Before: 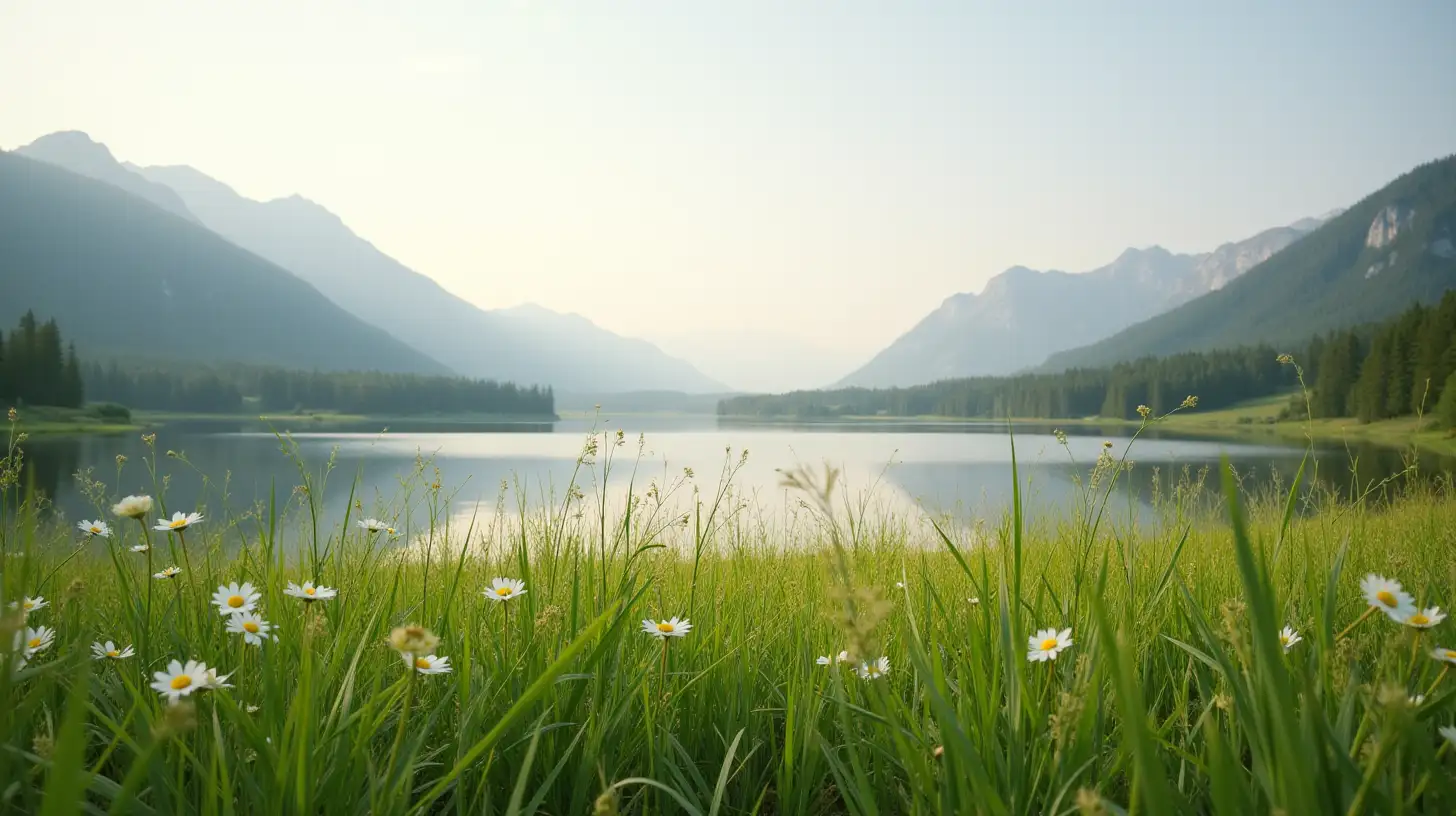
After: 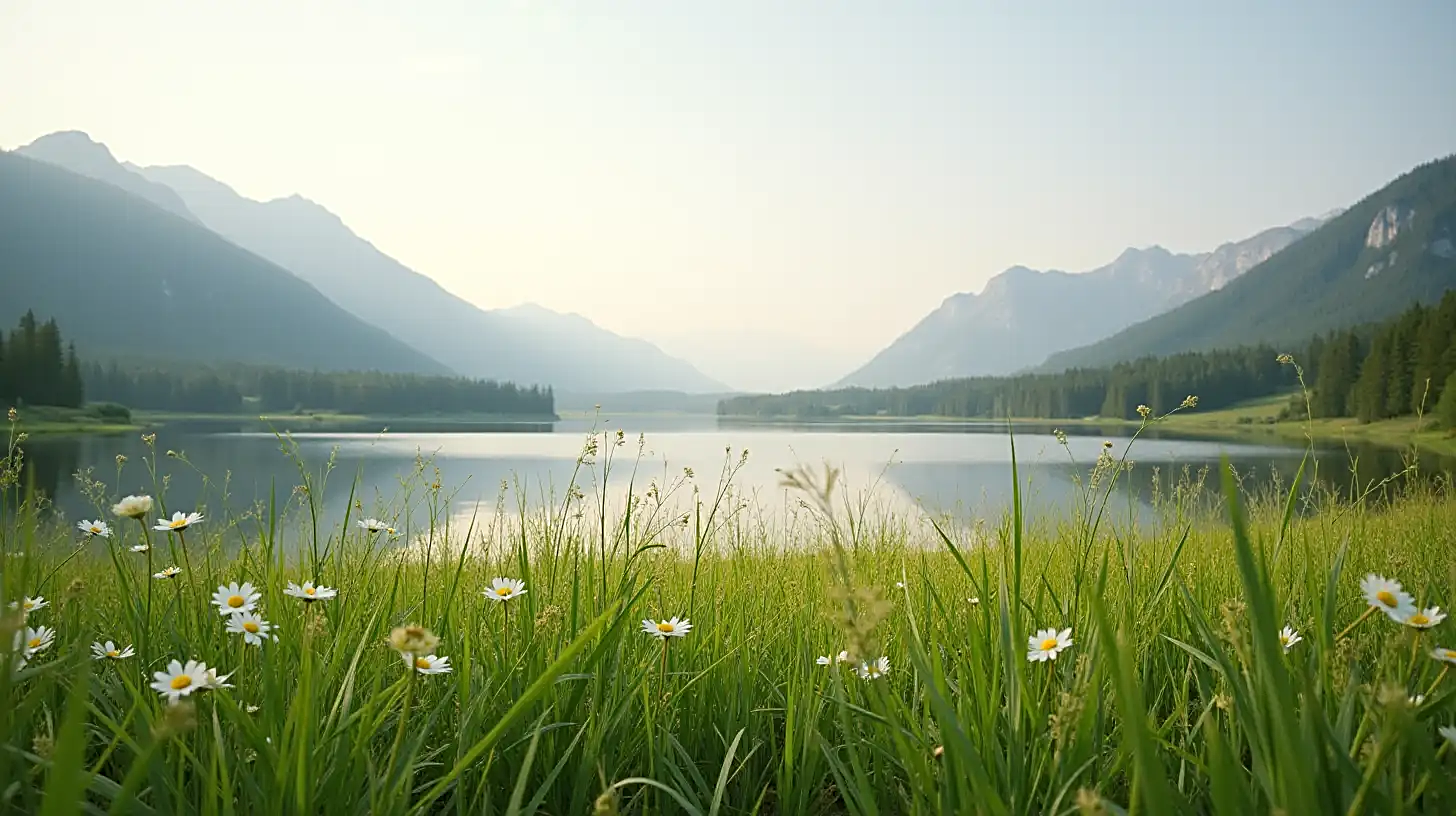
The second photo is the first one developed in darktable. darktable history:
tone equalizer: edges refinement/feathering 500, mask exposure compensation -1.57 EV, preserve details no
sharpen: radius 2.721, amount 0.673
